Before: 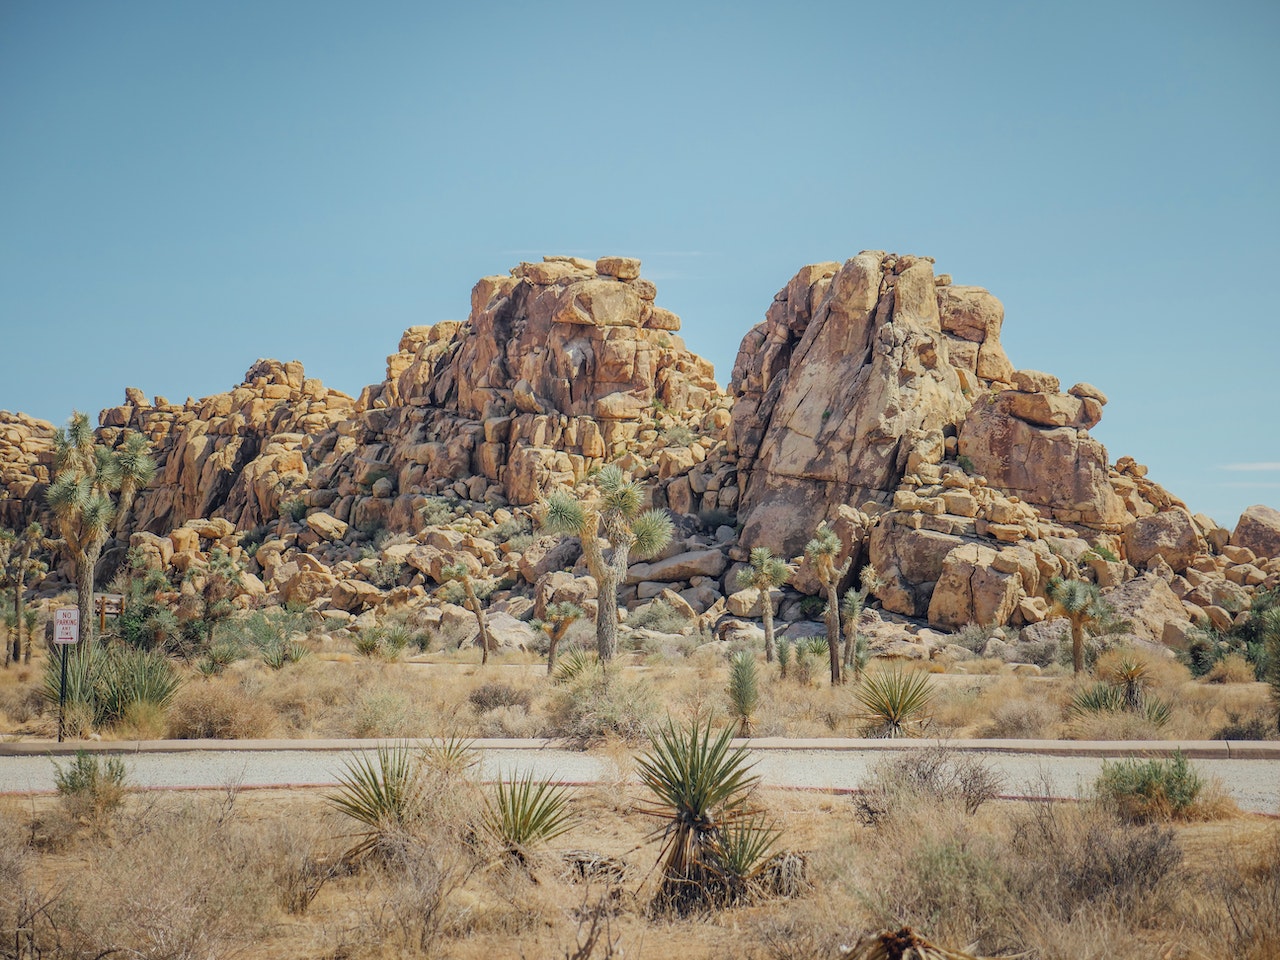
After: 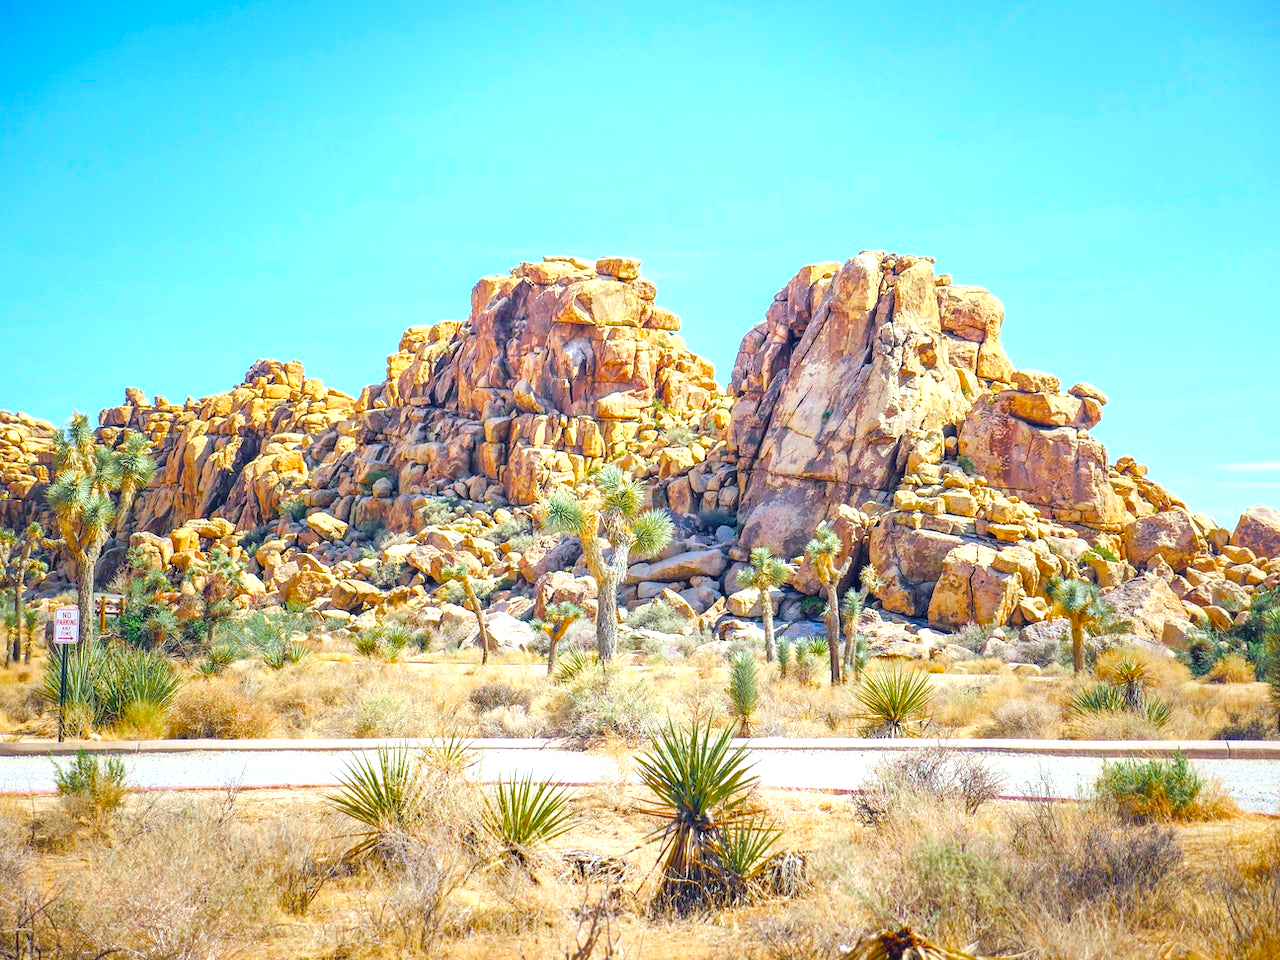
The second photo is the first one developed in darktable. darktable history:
white balance: red 0.954, blue 1.079
exposure: black level correction 0, exposure 0.7 EV, compensate highlight preservation false
color balance rgb: linear chroma grading › shadows 10%, linear chroma grading › highlights 10%, linear chroma grading › global chroma 15%, linear chroma grading › mid-tones 15%, perceptual saturation grading › global saturation 40%, perceptual saturation grading › highlights -25%, perceptual saturation grading › mid-tones 35%, perceptual saturation grading › shadows 35%, perceptual brilliance grading › global brilliance 11.29%, global vibrance 11.29%
